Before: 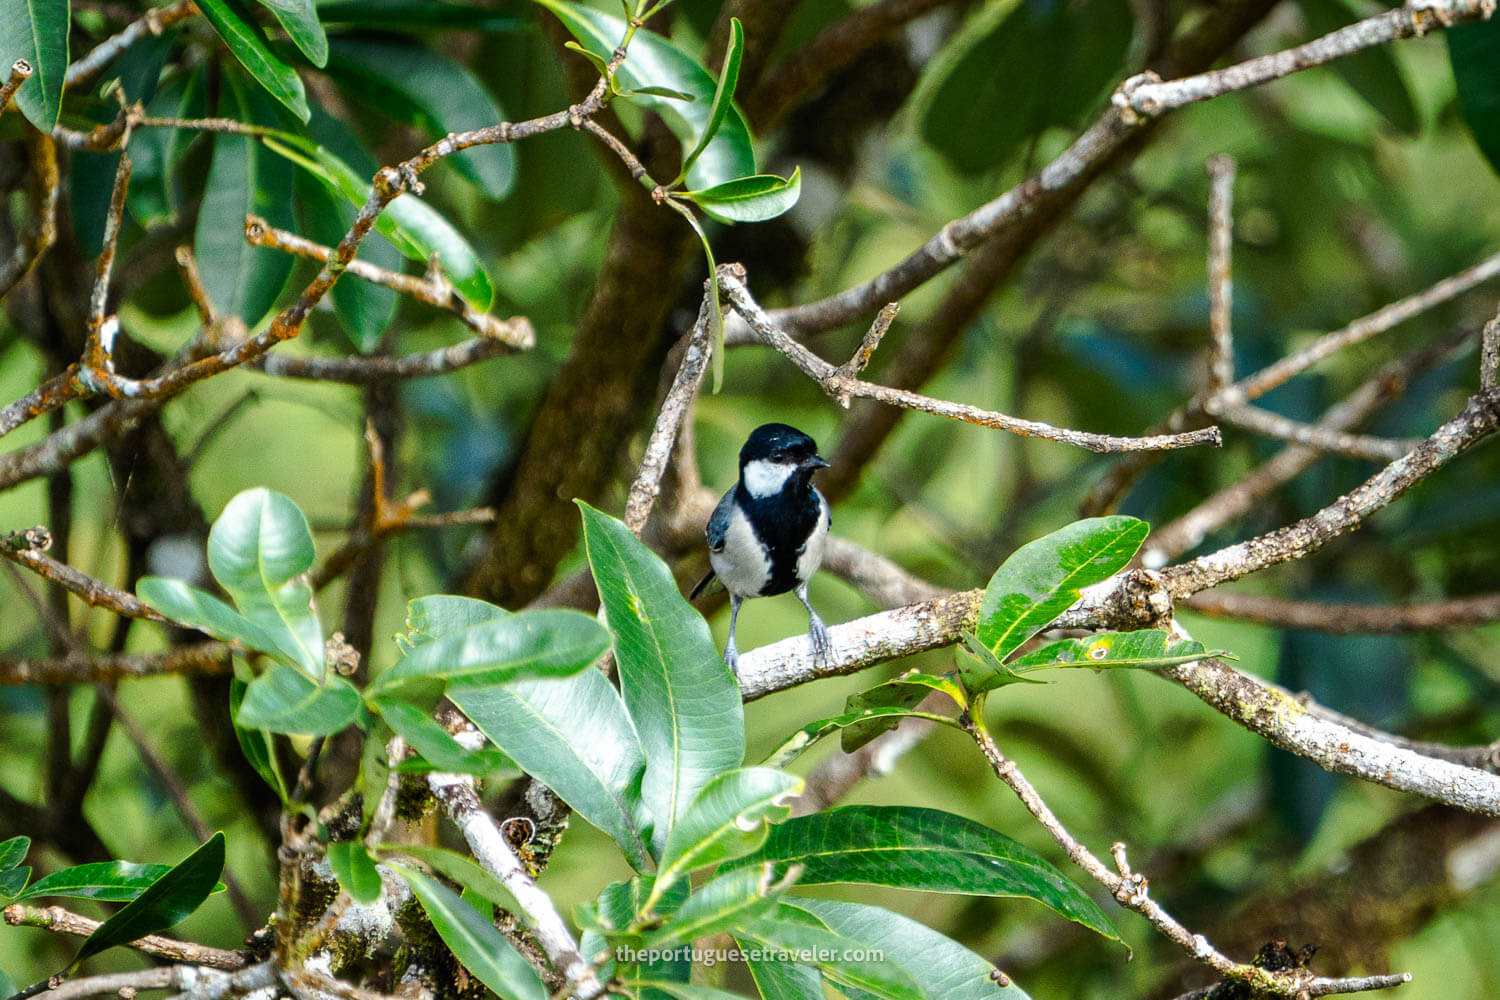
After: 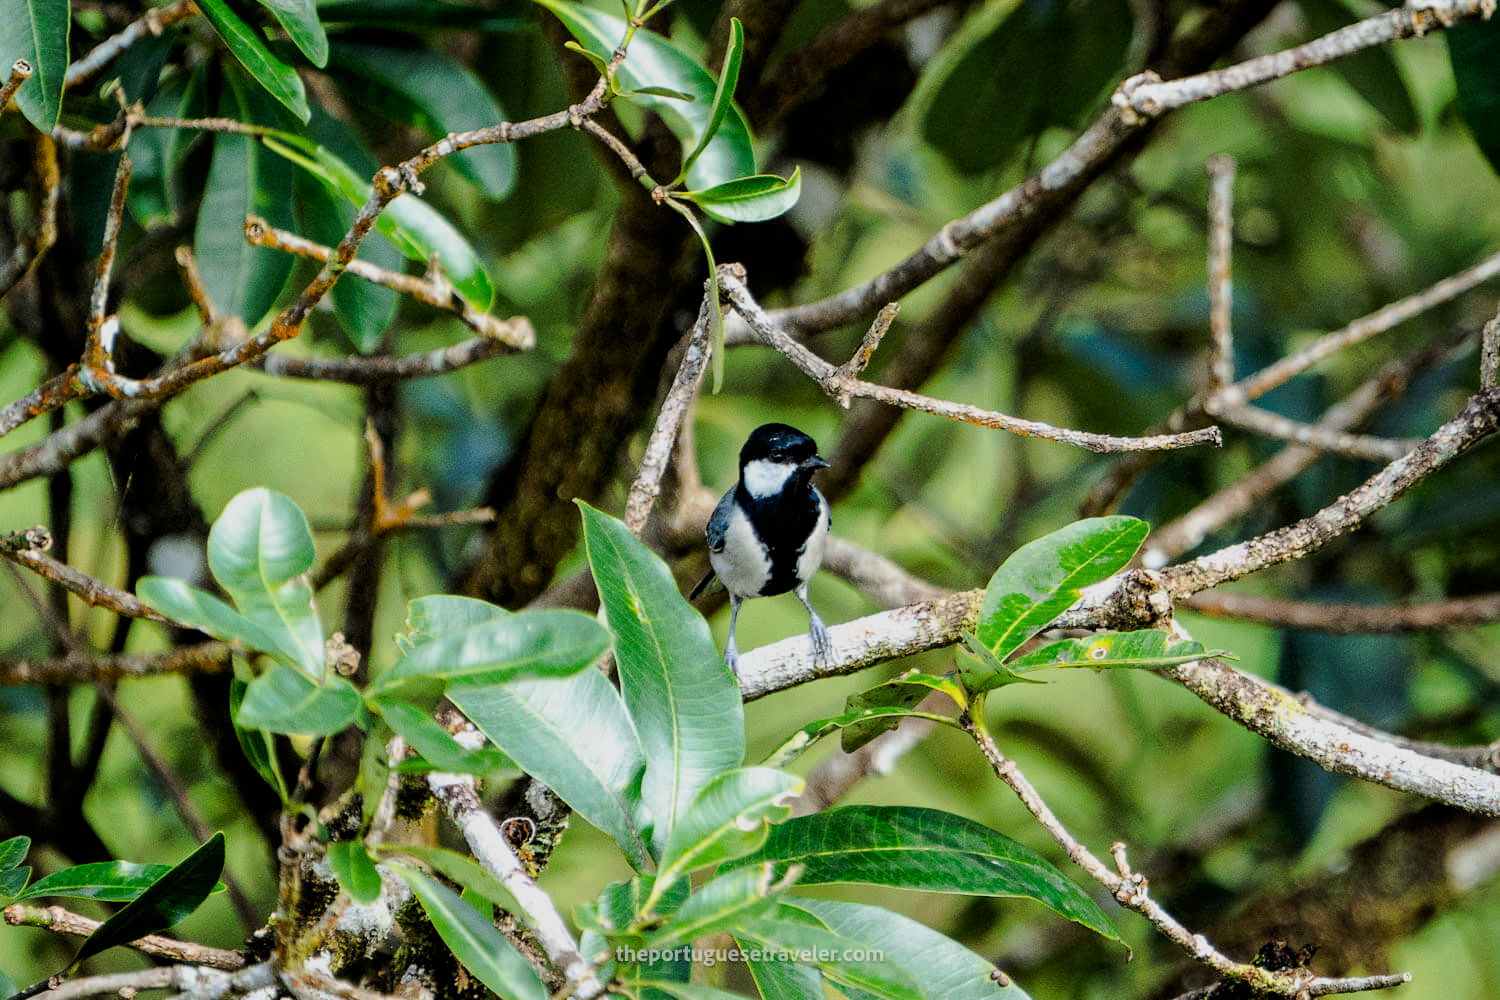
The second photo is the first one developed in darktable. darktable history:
filmic rgb: black relative exposure -5.68 EV, white relative exposure 3.39 EV, hardness 3.65
